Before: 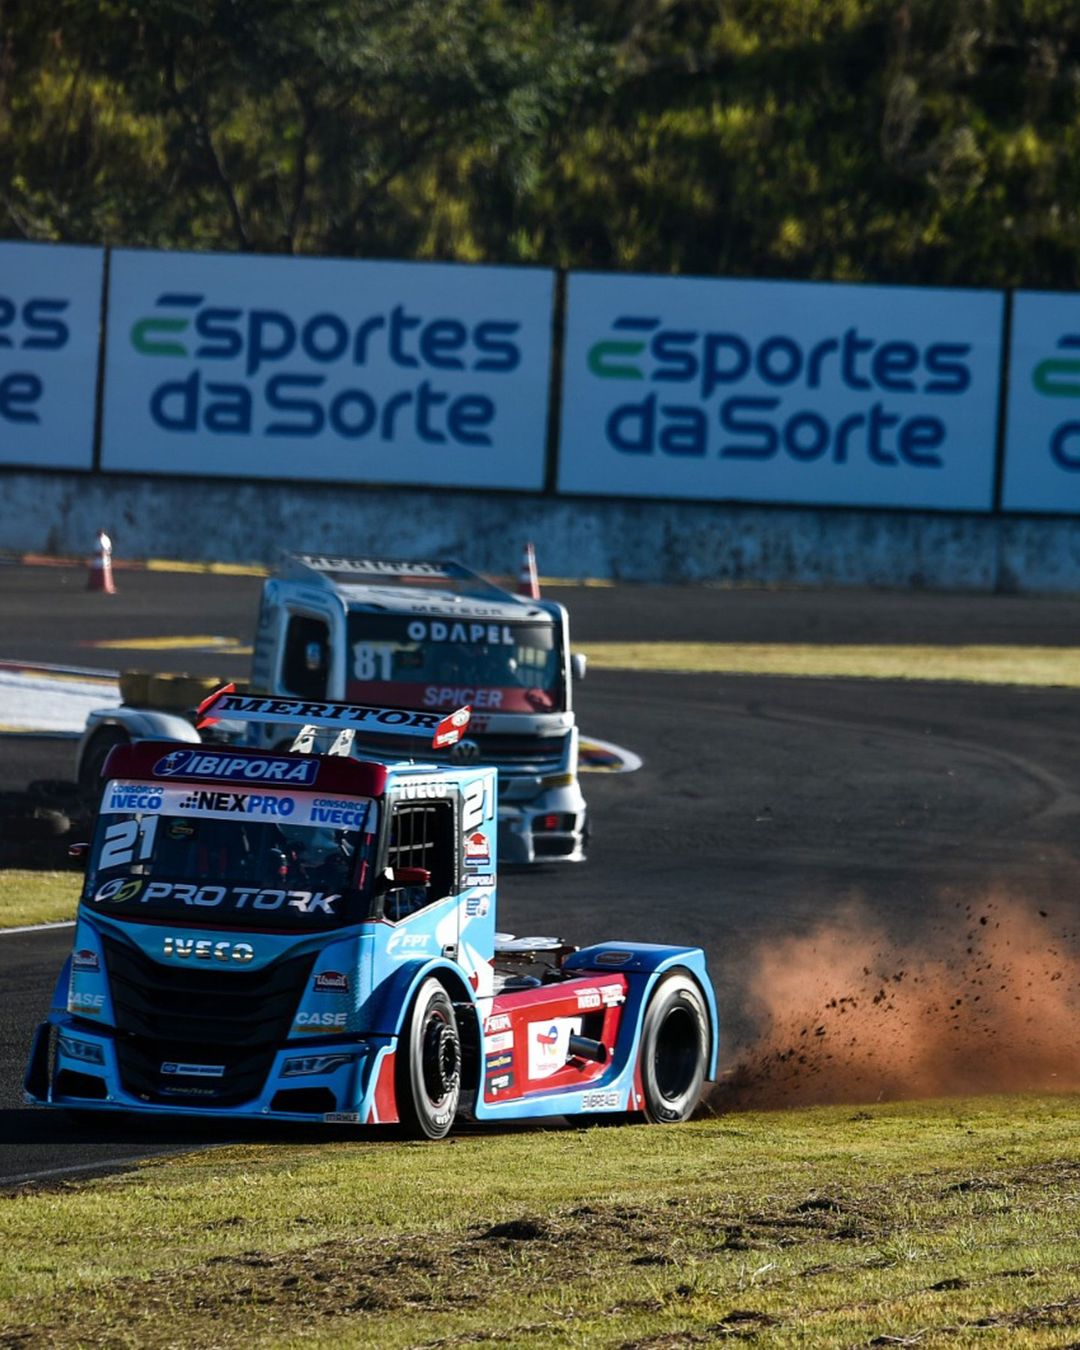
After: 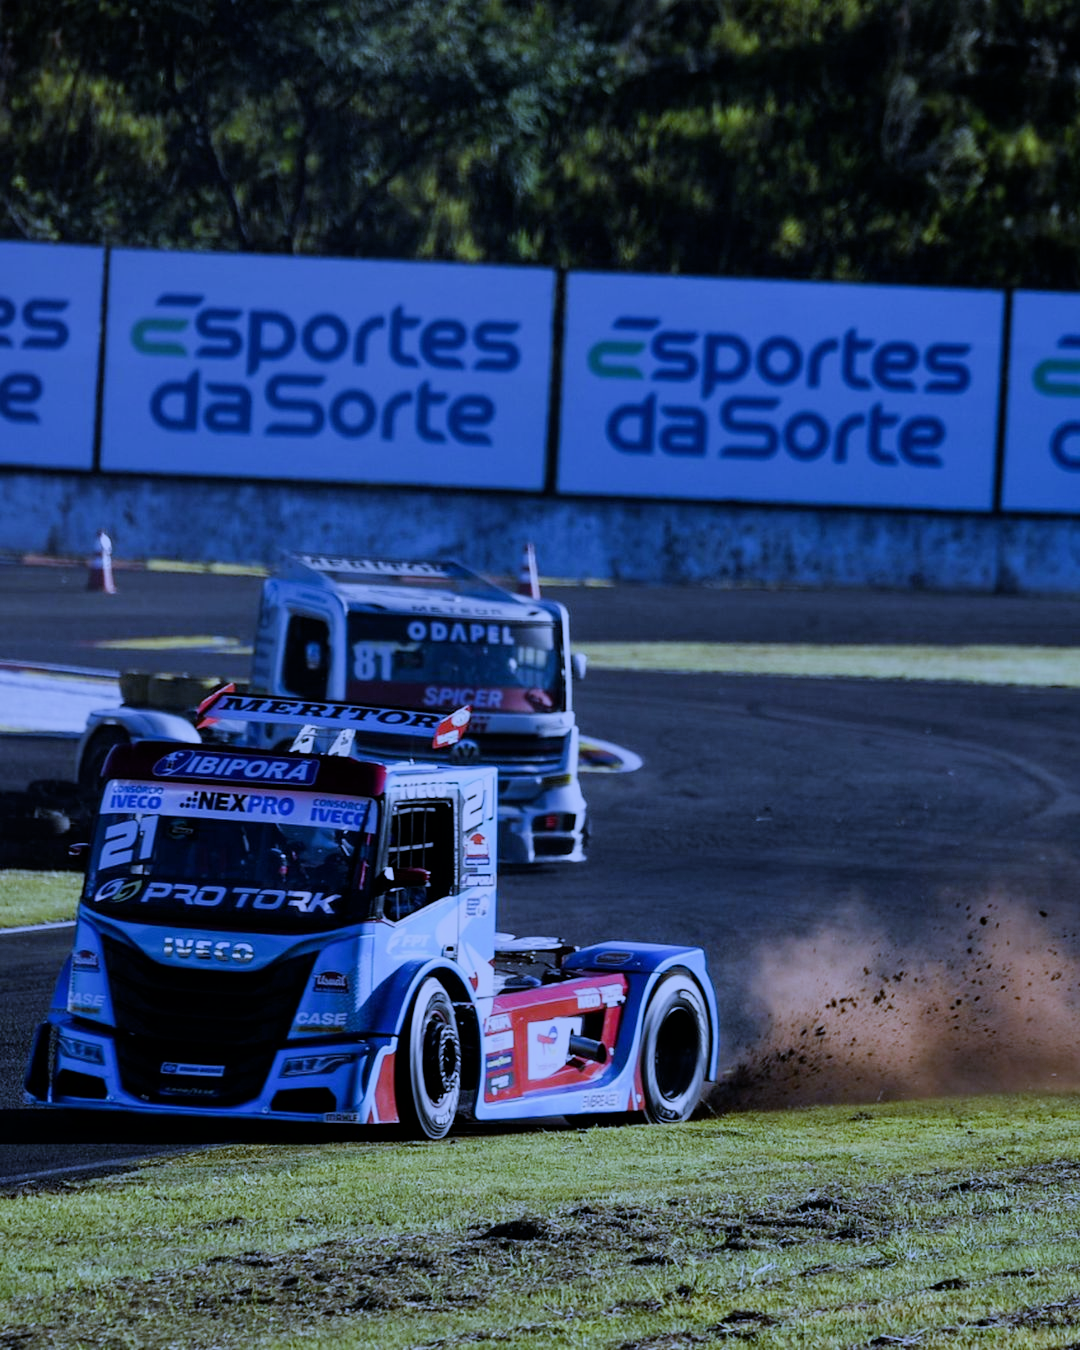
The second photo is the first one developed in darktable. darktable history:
white balance: red 0.766, blue 1.537
filmic rgb: black relative exposure -7.65 EV, white relative exposure 4.56 EV, hardness 3.61
